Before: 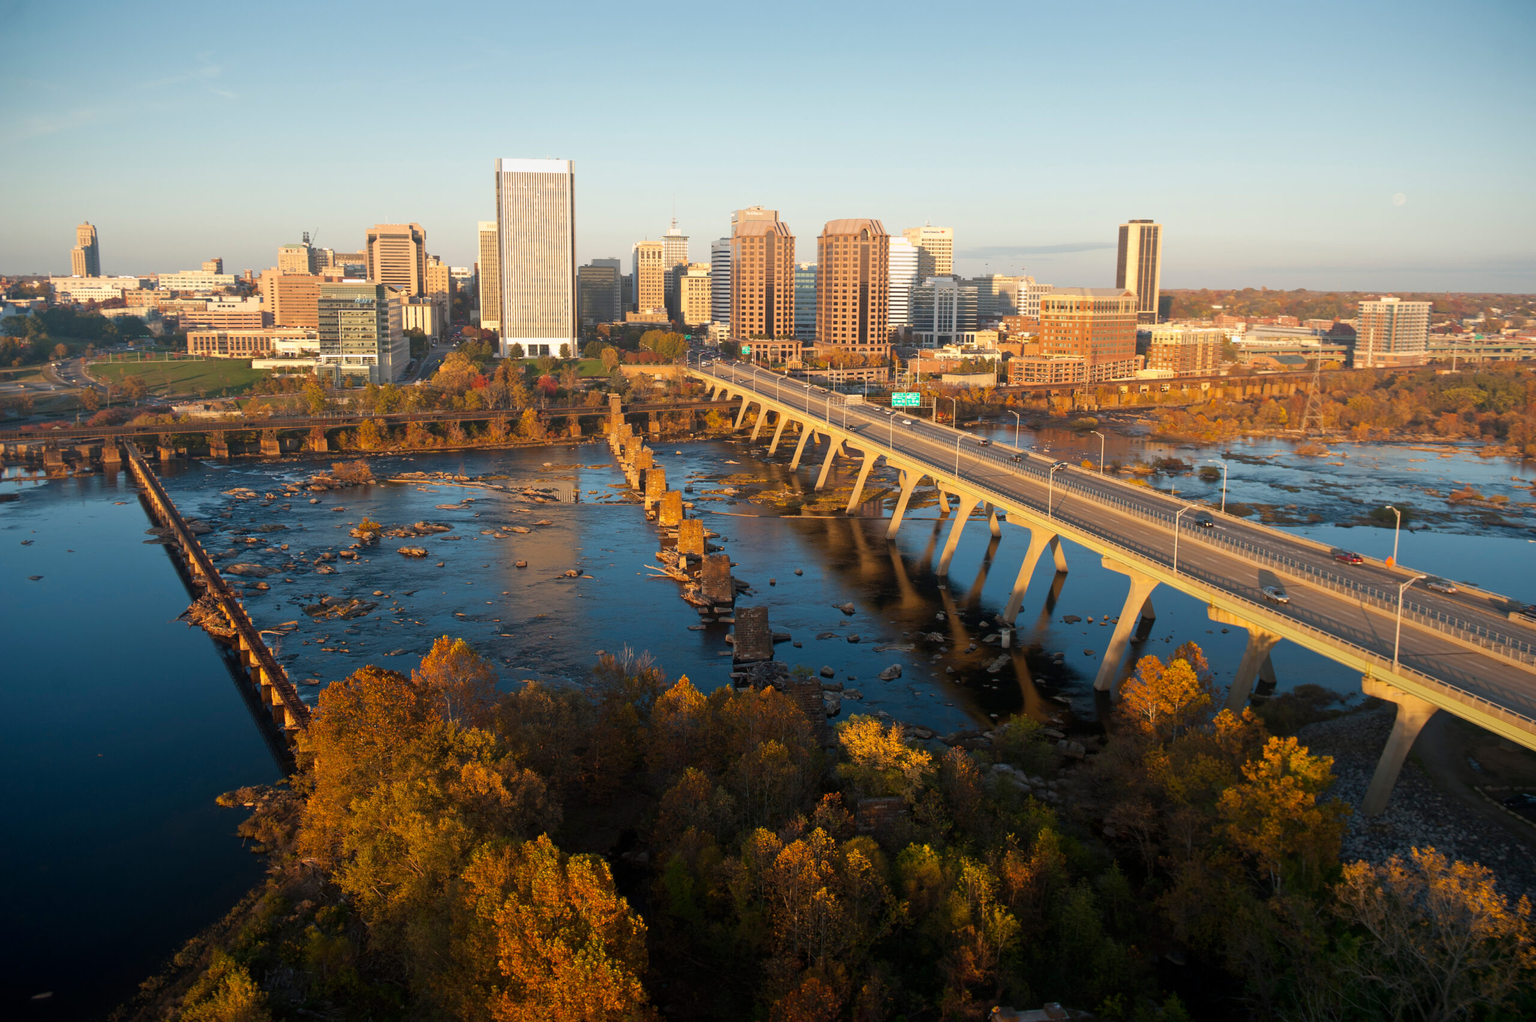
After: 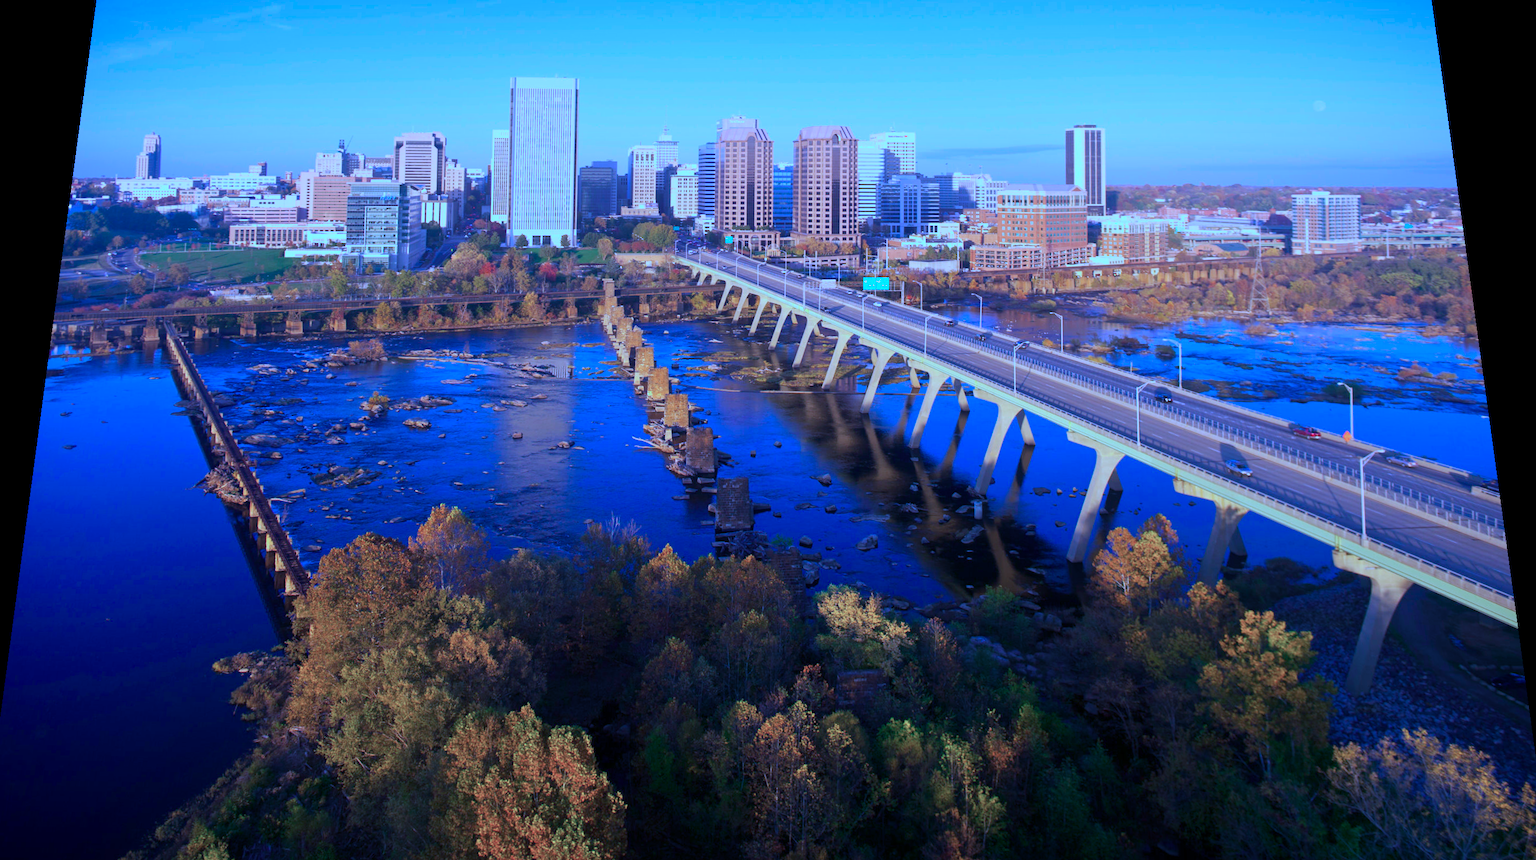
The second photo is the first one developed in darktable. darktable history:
rotate and perspective: rotation 0.128°, lens shift (vertical) -0.181, lens shift (horizontal) -0.044, shear 0.001, automatic cropping off
color calibration: output R [0.948, 0.091, -0.04, 0], output G [-0.3, 1.384, -0.085, 0], output B [-0.108, 0.061, 1.08, 0], illuminant as shot in camera, x 0.484, y 0.43, temperature 2405.29 K
crop: left 1.507%, top 6.147%, right 1.379%, bottom 6.637%
